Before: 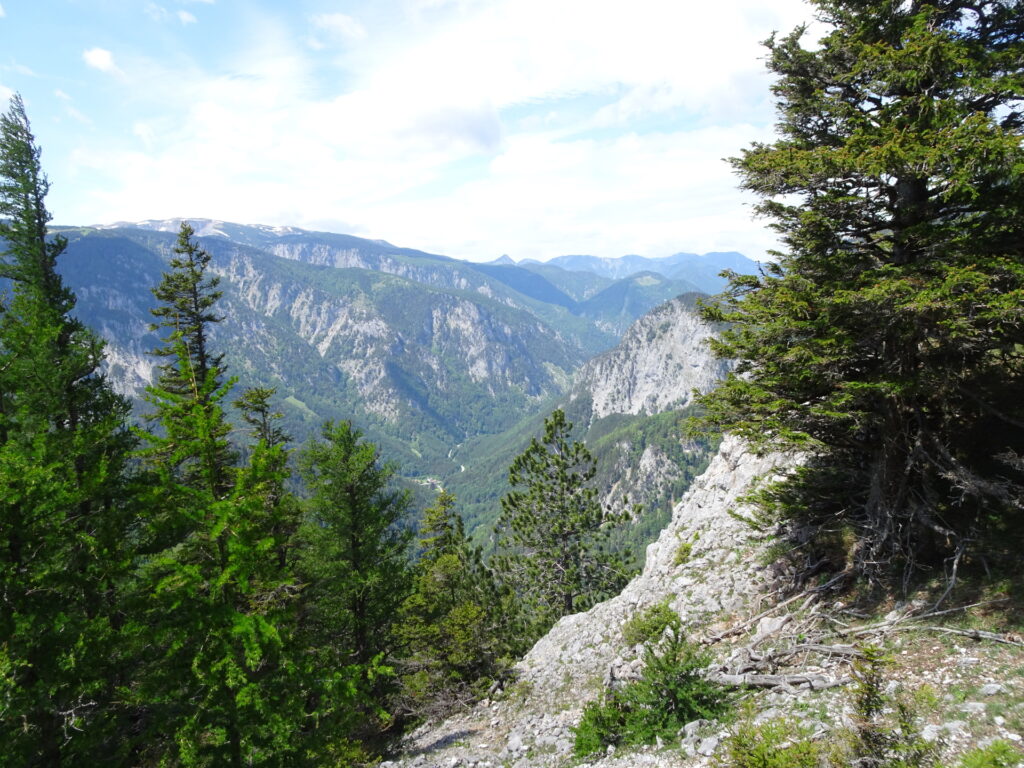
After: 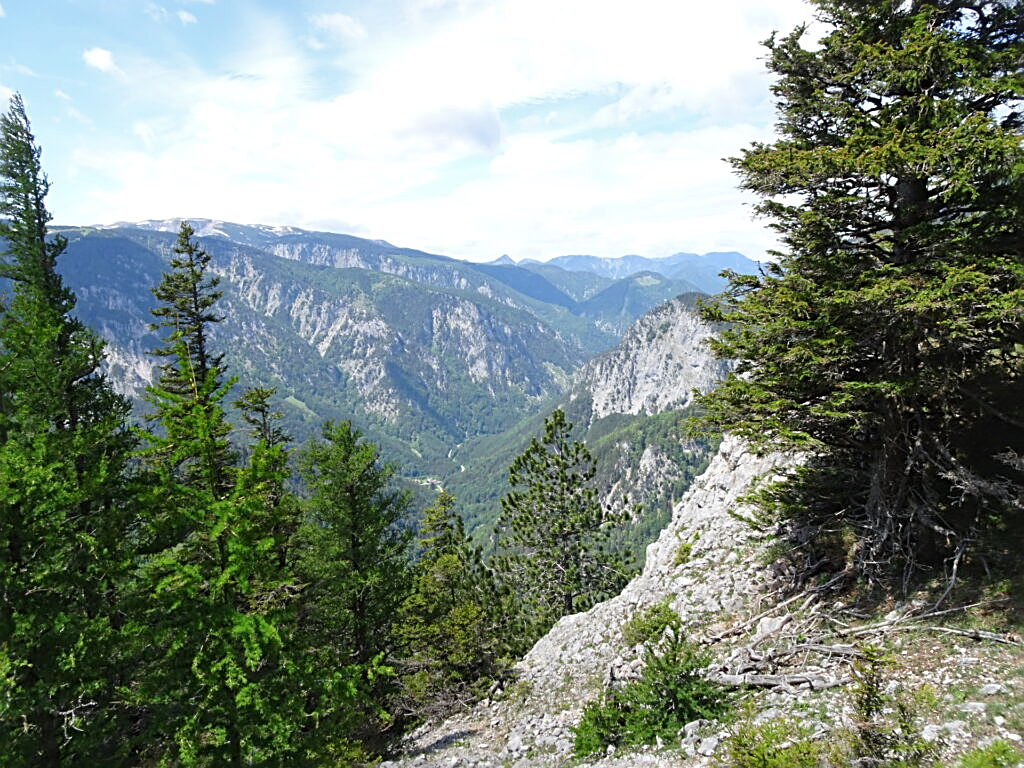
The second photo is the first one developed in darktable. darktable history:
sharpen: radius 2.531, amount 0.621
shadows and highlights: shadows 37.59, highlights -28.15, soften with gaussian
